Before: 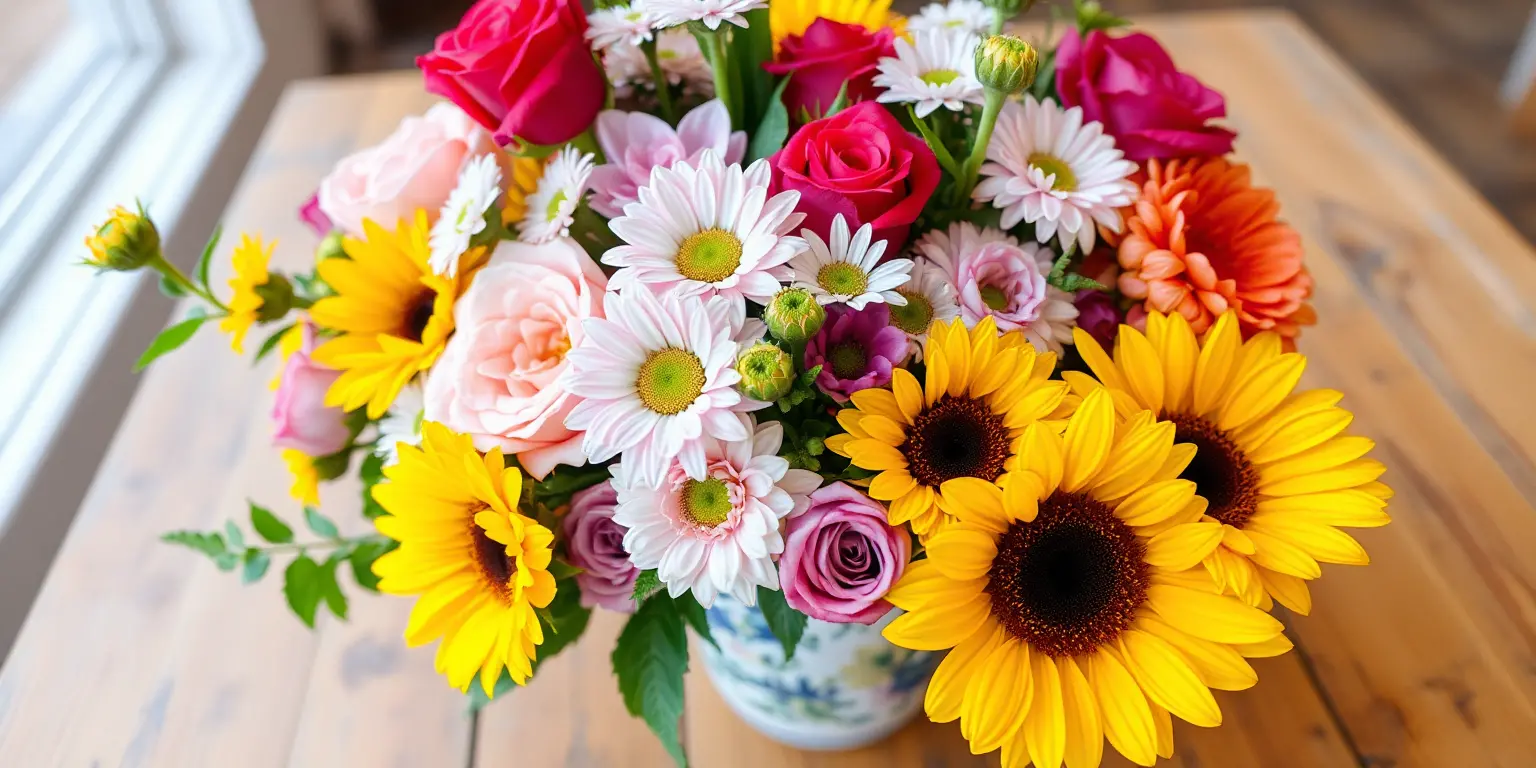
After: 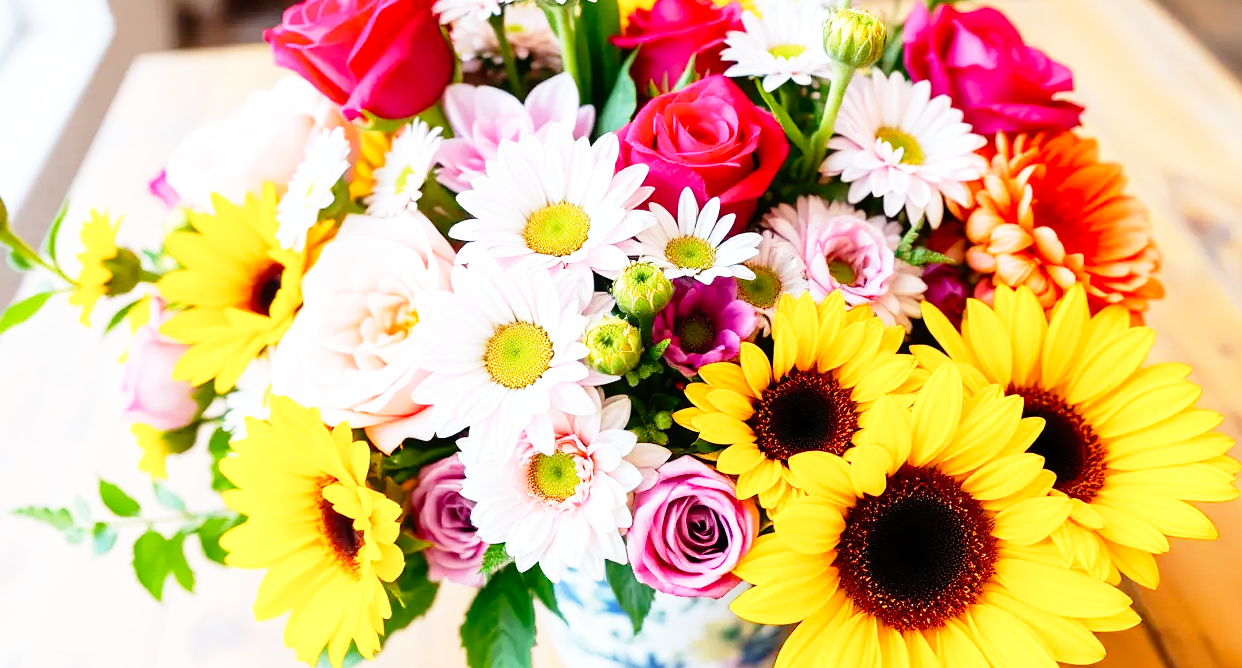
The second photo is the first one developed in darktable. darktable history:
crop: left 9.929%, top 3.475%, right 9.188%, bottom 9.529%
base curve: curves: ch0 [(0, 0) (0.012, 0.01) (0.073, 0.168) (0.31, 0.711) (0.645, 0.957) (1, 1)], preserve colors none
